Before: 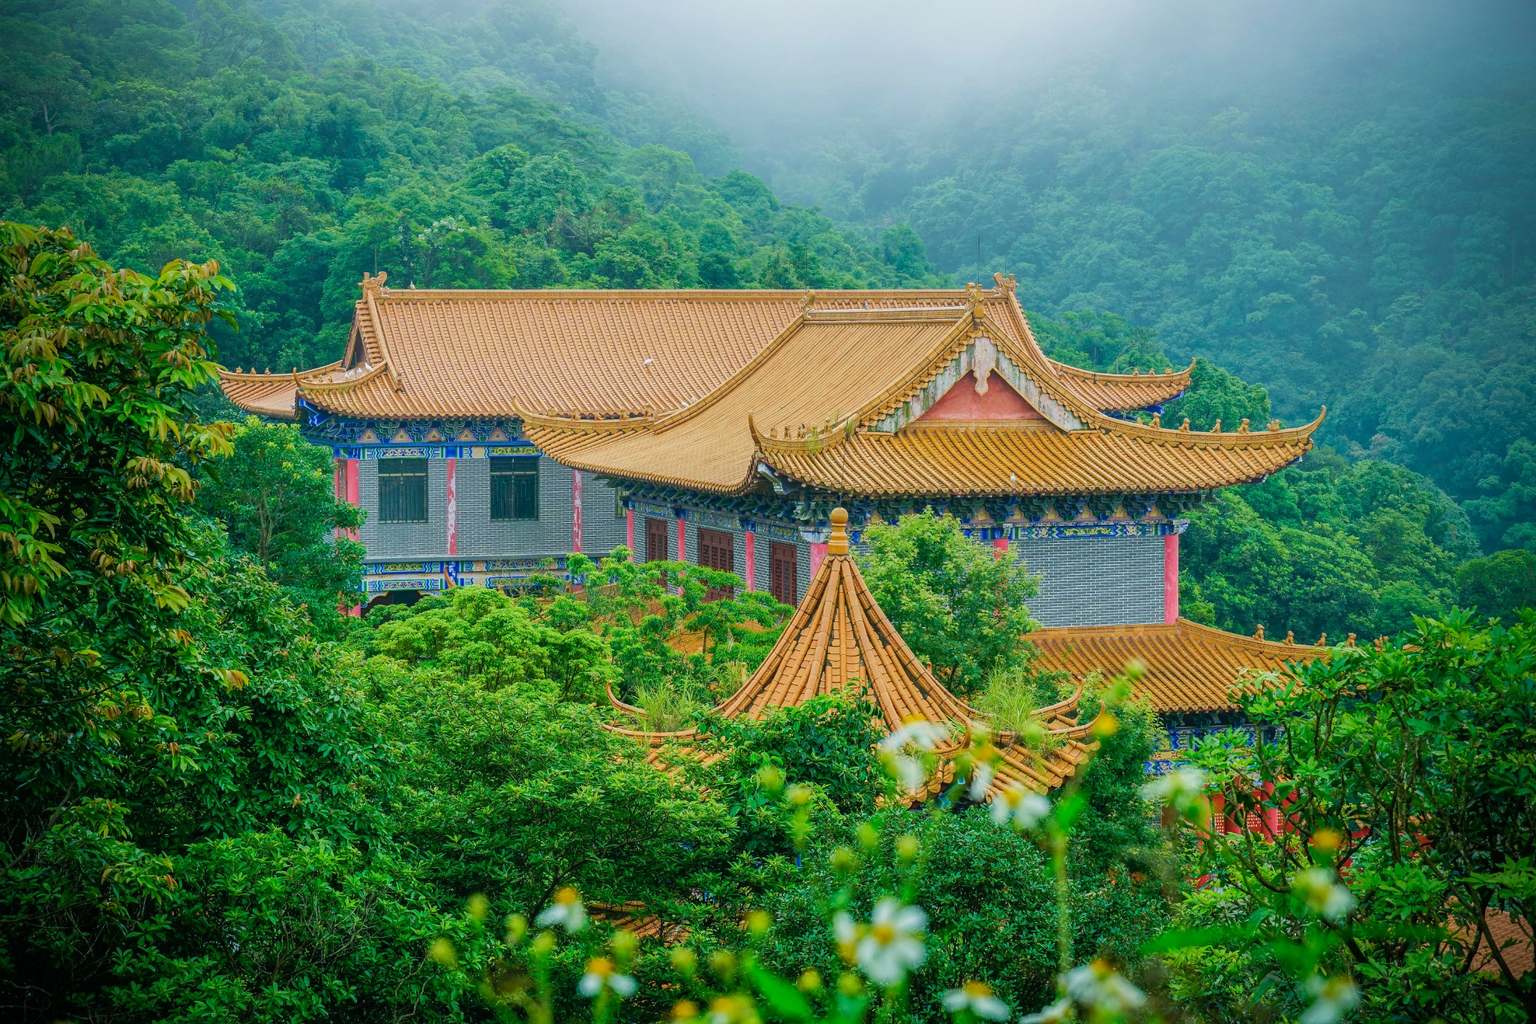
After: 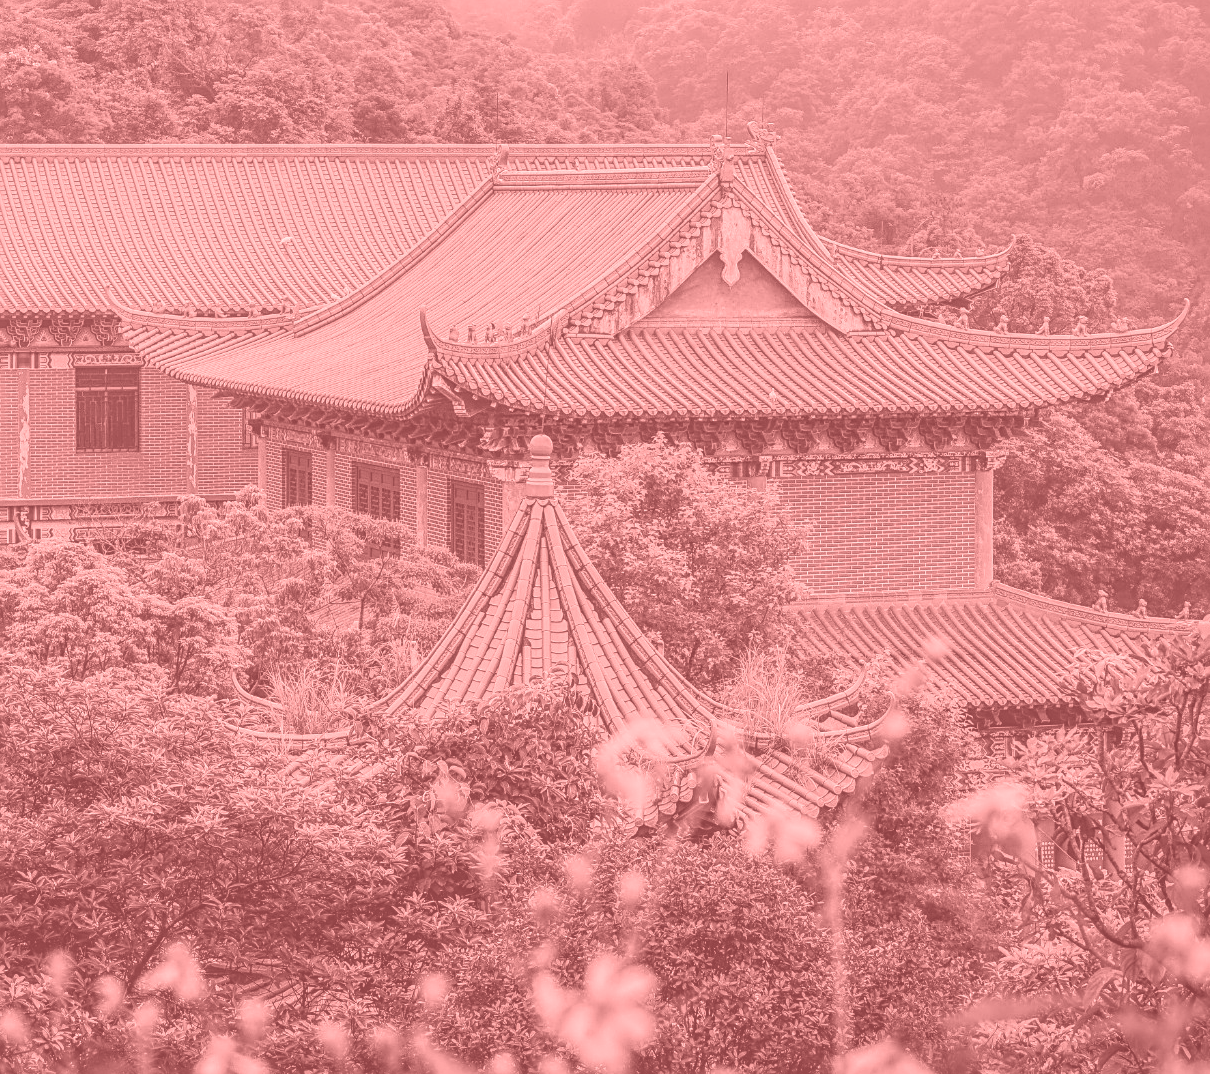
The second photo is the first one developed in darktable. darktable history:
crop and rotate: left 28.256%, top 17.734%, right 12.656%, bottom 3.573%
tone curve: curves: ch0 [(0, 0) (0.227, 0.17) (0.766, 0.774) (1, 1)]; ch1 [(0, 0) (0.114, 0.127) (0.437, 0.452) (0.498, 0.495) (0.579, 0.602) (1, 1)]; ch2 [(0, 0) (0.233, 0.259) (0.493, 0.492) (0.568, 0.596) (1, 1)], color space Lab, independent channels, preserve colors none
colorize: saturation 51%, source mix 50.67%, lightness 50.67%
exposure: exposure 0.217 EV, compensate highlight preservation false
sharpen: on, module defaults
local contrast: highlights 40%, shadows 60%, detail 136%, midtone range 0.514
